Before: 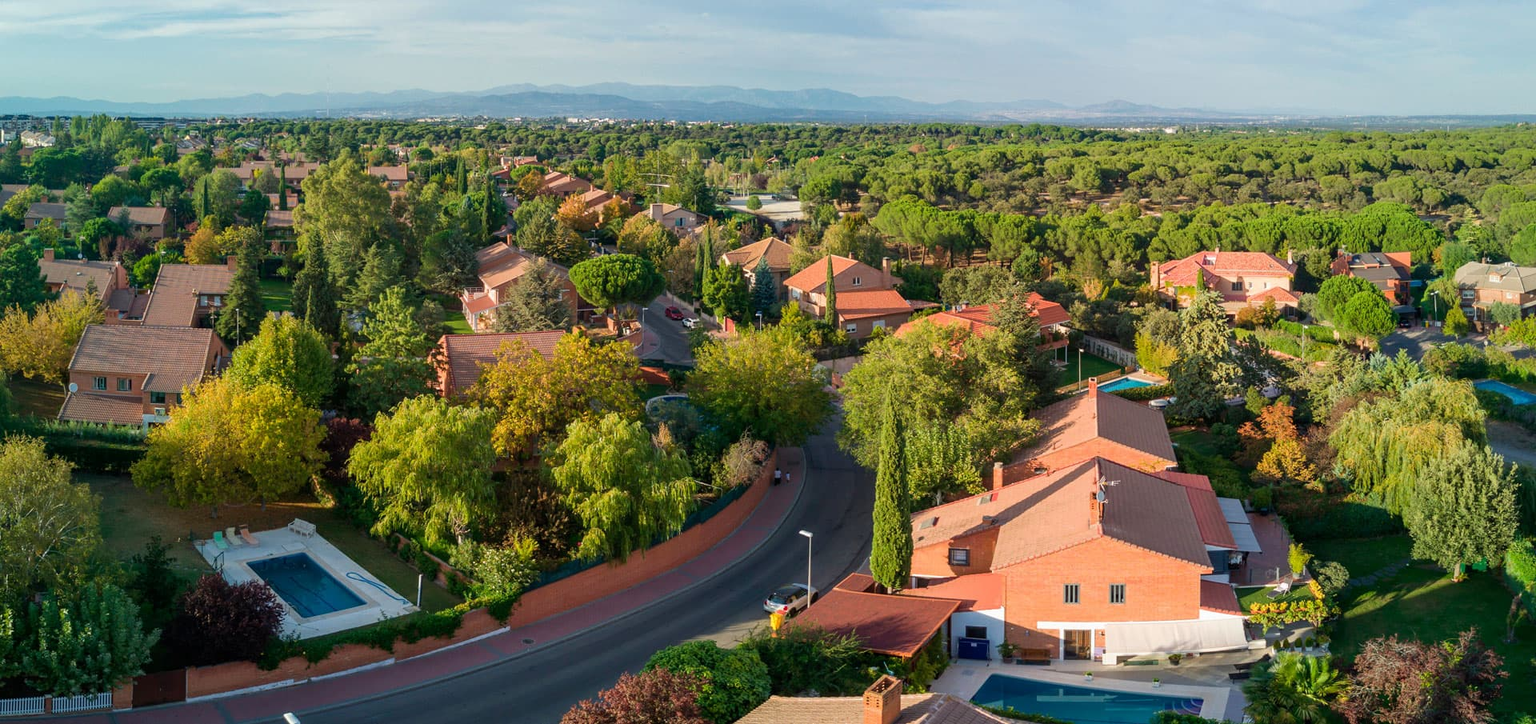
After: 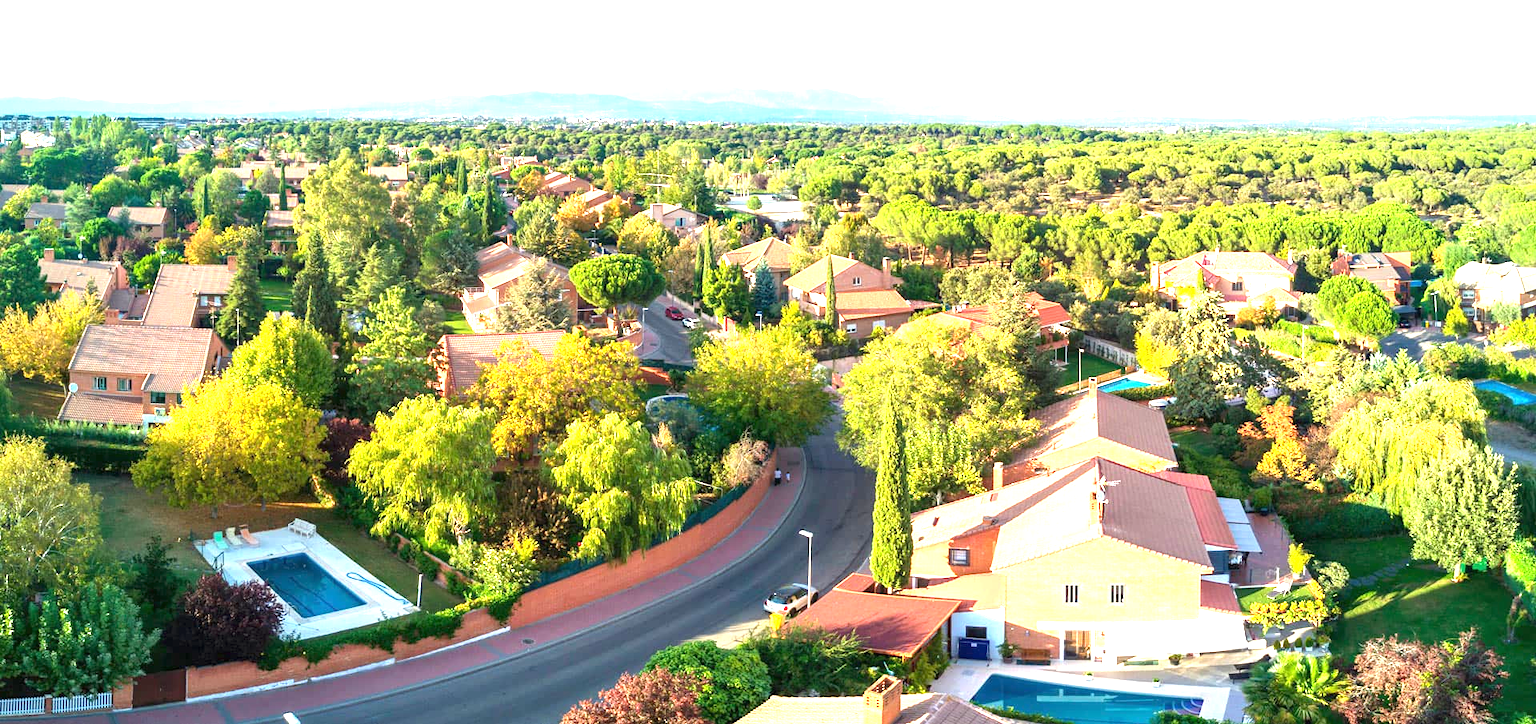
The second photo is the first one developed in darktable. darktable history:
tone equalizer: edges refinement/feathering 500, mask exposure compensation -1.57 EV, preserve details no
exposure: black level correction 0, exposure 1.879 EV, compensate exposure bias true, compensate highlight preservation false
